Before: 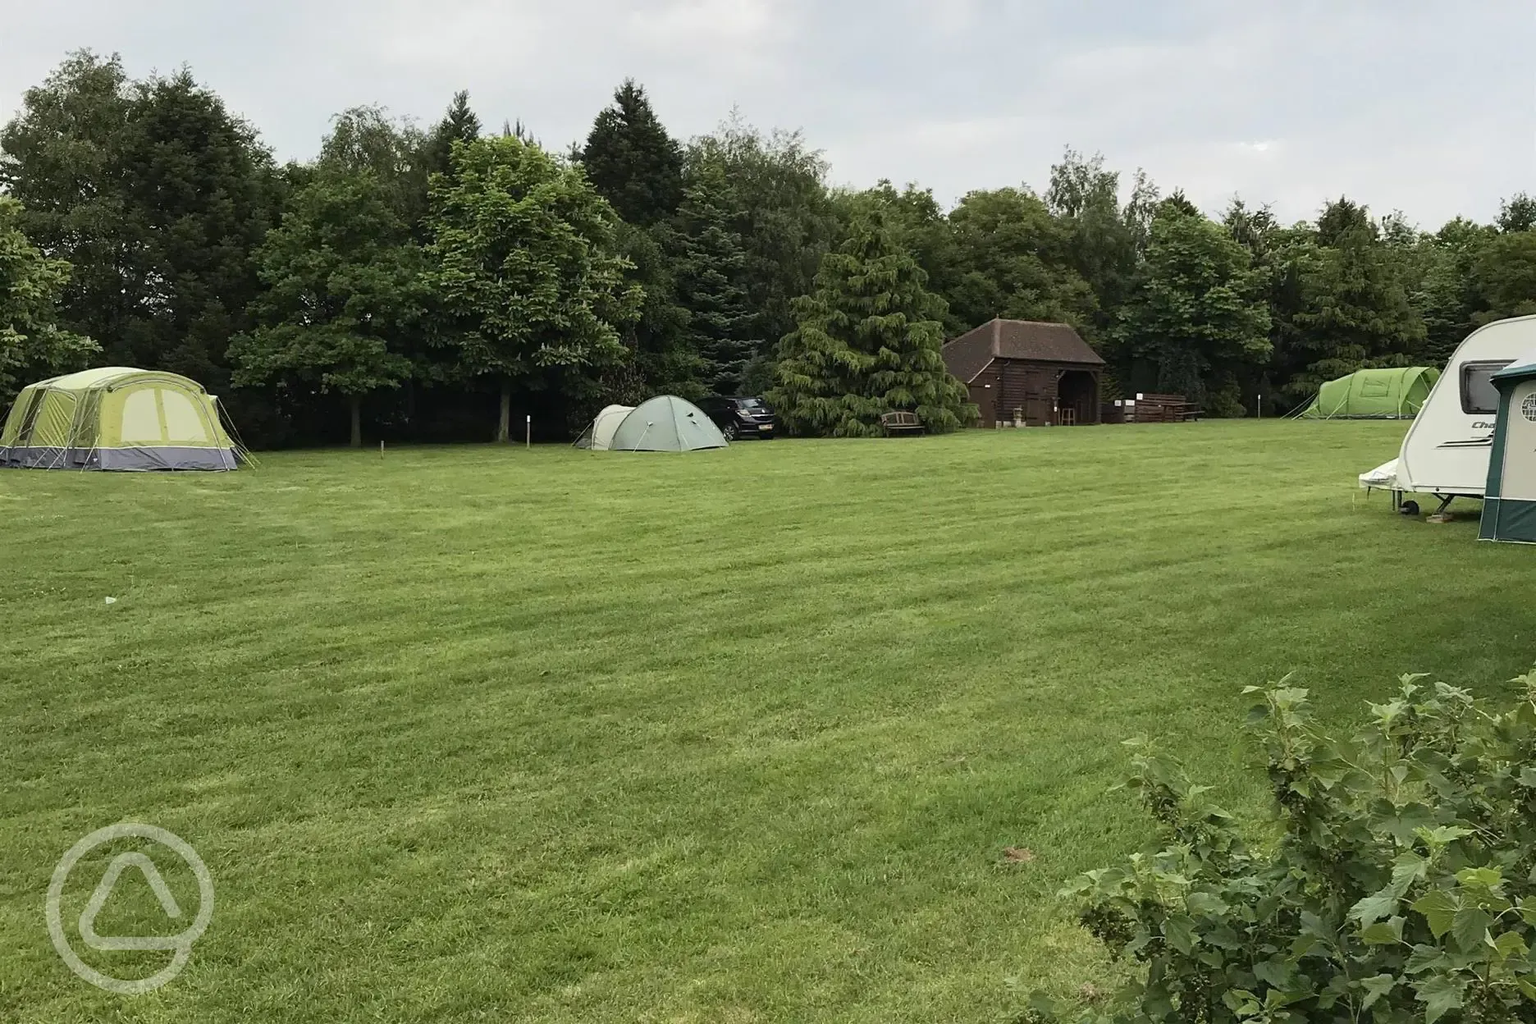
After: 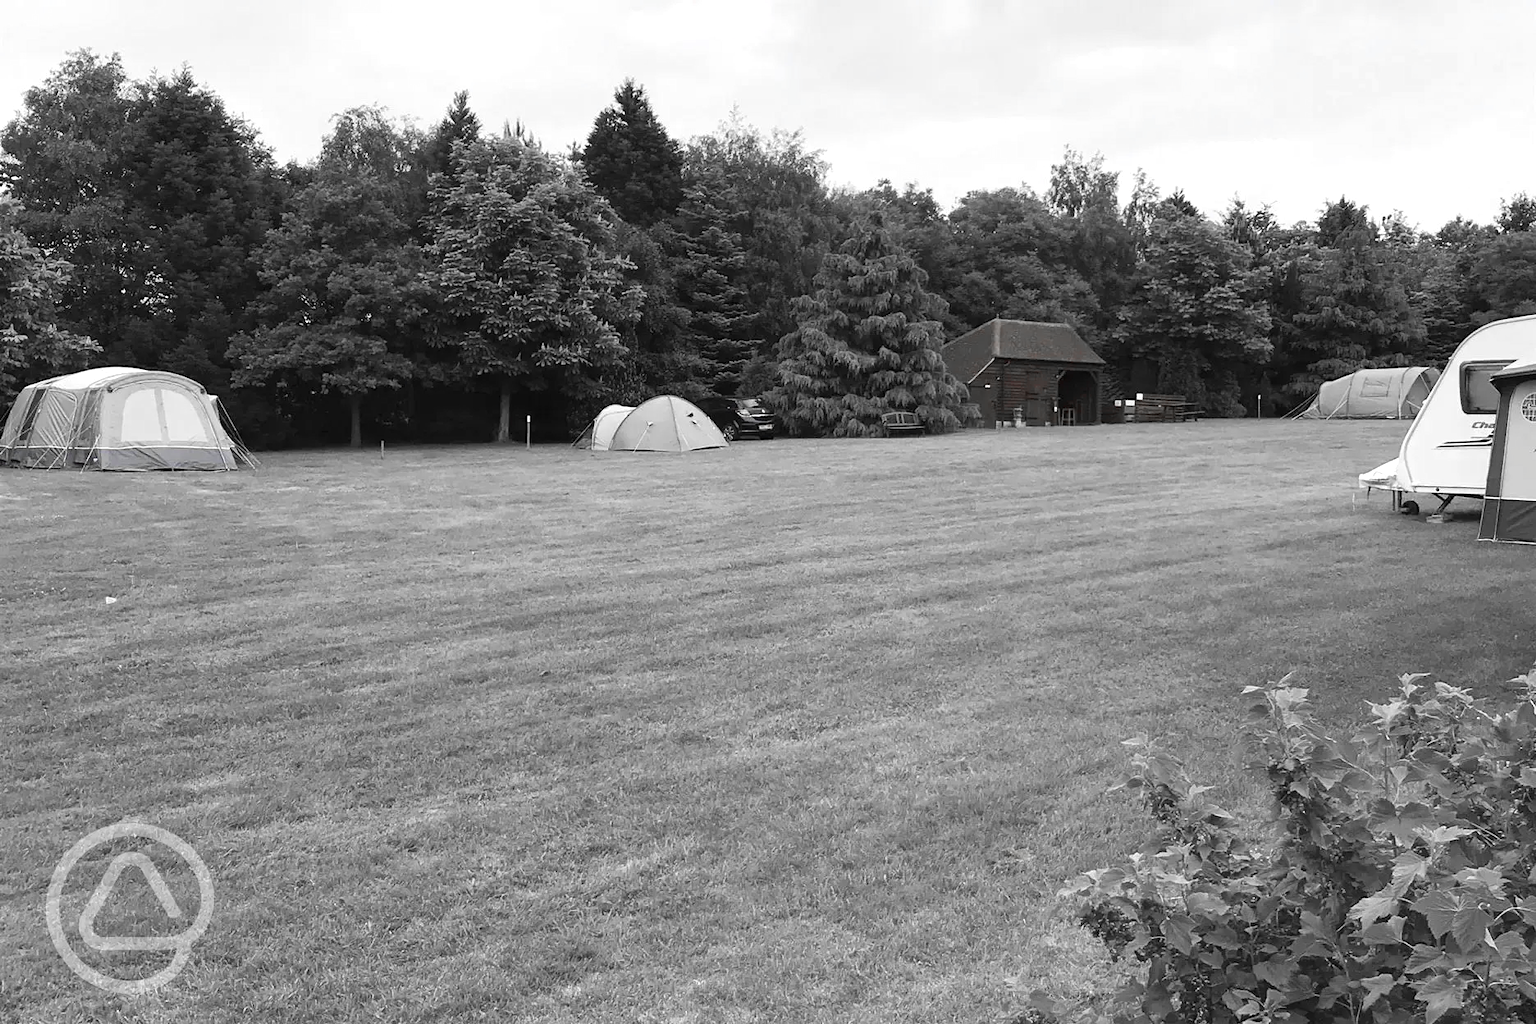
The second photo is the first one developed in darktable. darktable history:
exposure: exposure 0.405 EV, compensate highlight preservation false
color zones: curves: ch0 [(0, 0.278) (0.143, 0.5) (0.286, 0.5) (0.429, 0.5) (0.571, 0.5) (0.714, 0.5) (0.857, 0.5) (1, 0.5)]; ch1 [(0, 1) (0.143, 0.165) (0.286, 0) (0.429, 0) (0.571, 0) (0.714, 0) (0.857, 0.5) (1, 0.5)]; ch2 [(0, 0.508) (0.143, 0.5) (0.286, 0.5) (0.429, 0.5) (0.571, 0.5) (0.714, 0.5) (0.857, 0.5) (1, 0.5)]
